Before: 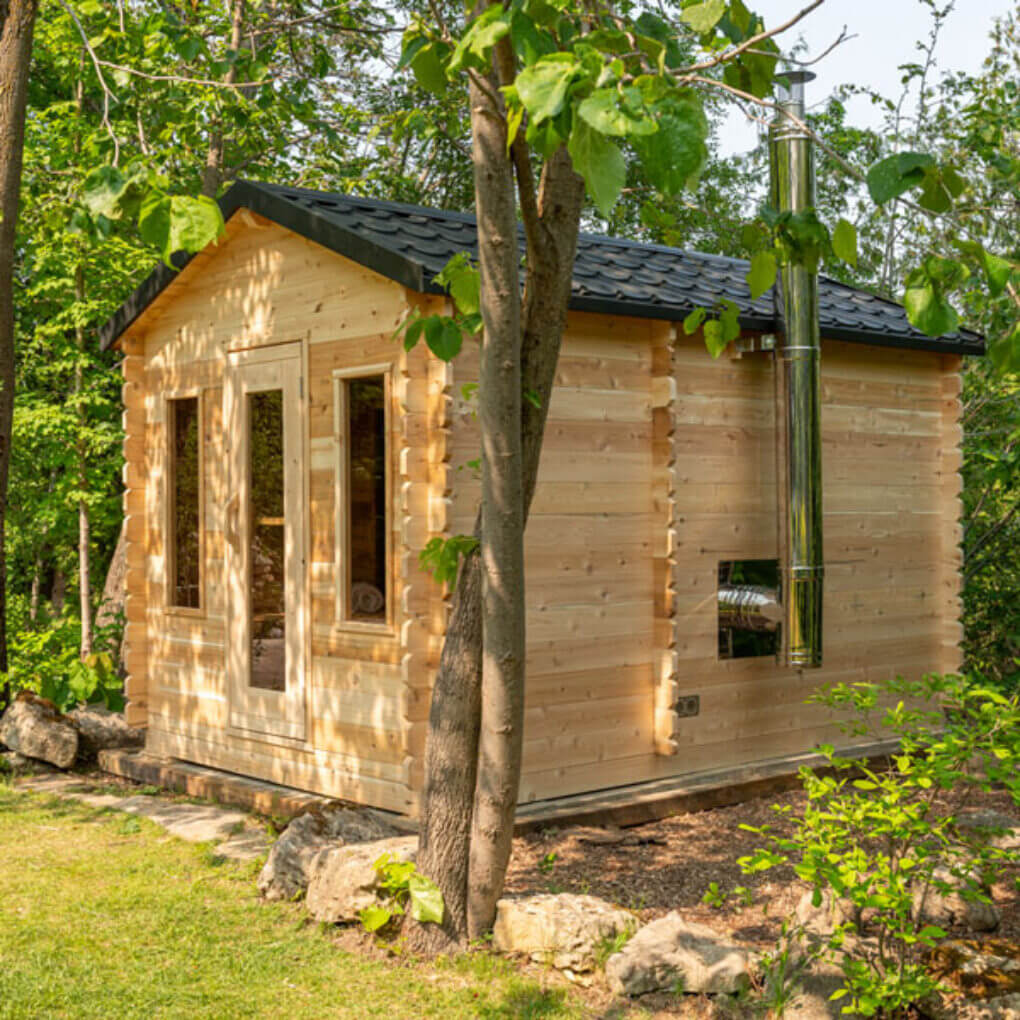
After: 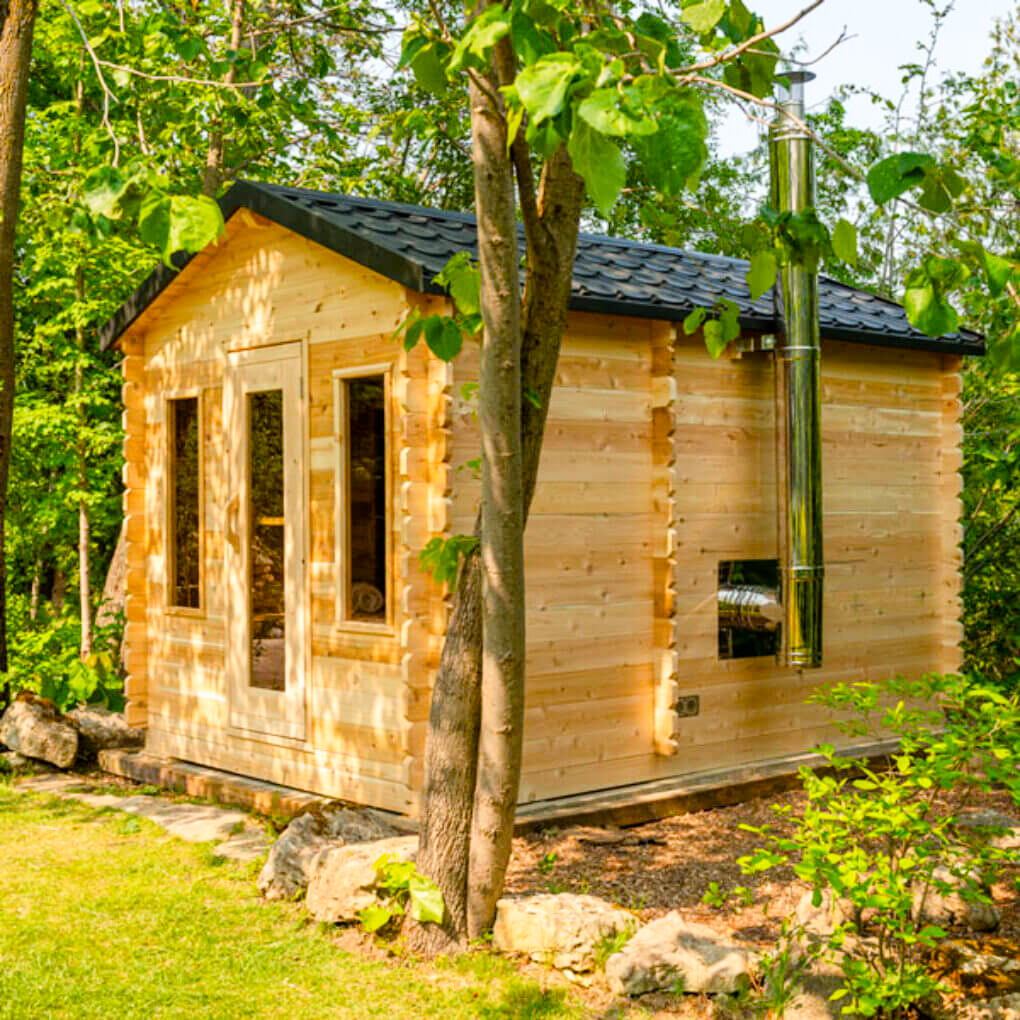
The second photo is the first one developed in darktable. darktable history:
tone curve: curves: ch0 [(0, 0) (0.004, 0.001) (0.133, 0.112) (0.325, 0.362) (0.832, 0.893) (1, 1)], color space Lab, linked channels, preserve colors none
color balance rgb: perceptual saturation grading › global saturation 35%, perceptual saturation grading › highlights -30%, perceptual saturation grading › shadows 35%, perceptual brilliance grading › global brilliance 3%, perceptual brilliance grading › highlights -3%, perceptual brilliance grading › shadows 3%
